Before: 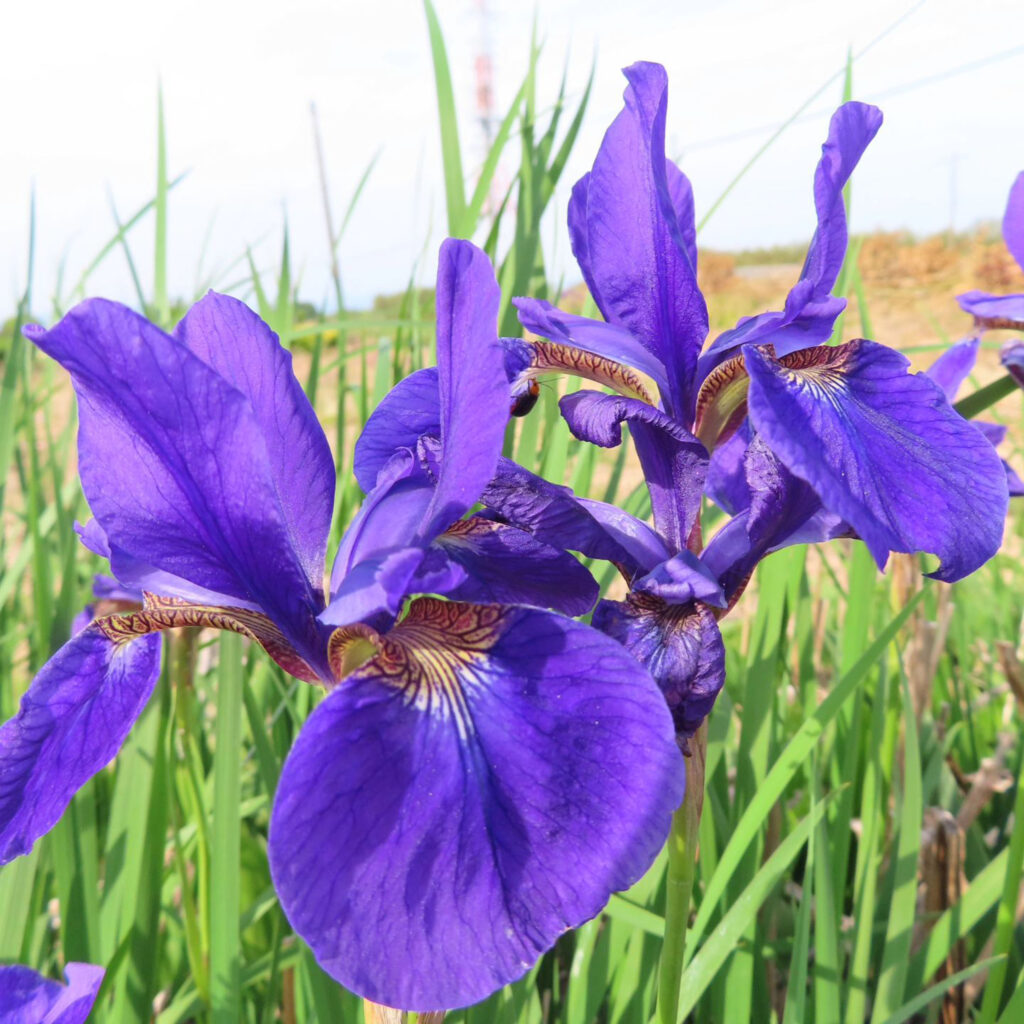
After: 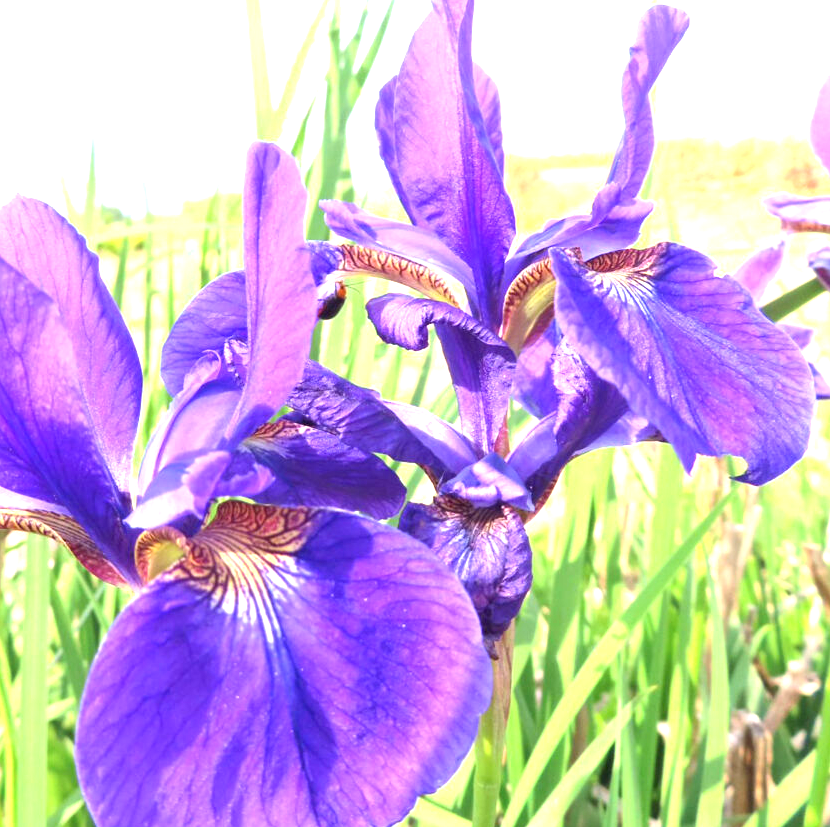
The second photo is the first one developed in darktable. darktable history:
crop: left 18.861%, top 9.479%, right 0%, bottom 9.728%
exposure: black level correction 0.001, exposure 1.398 EV, compensate highlight preservation false
